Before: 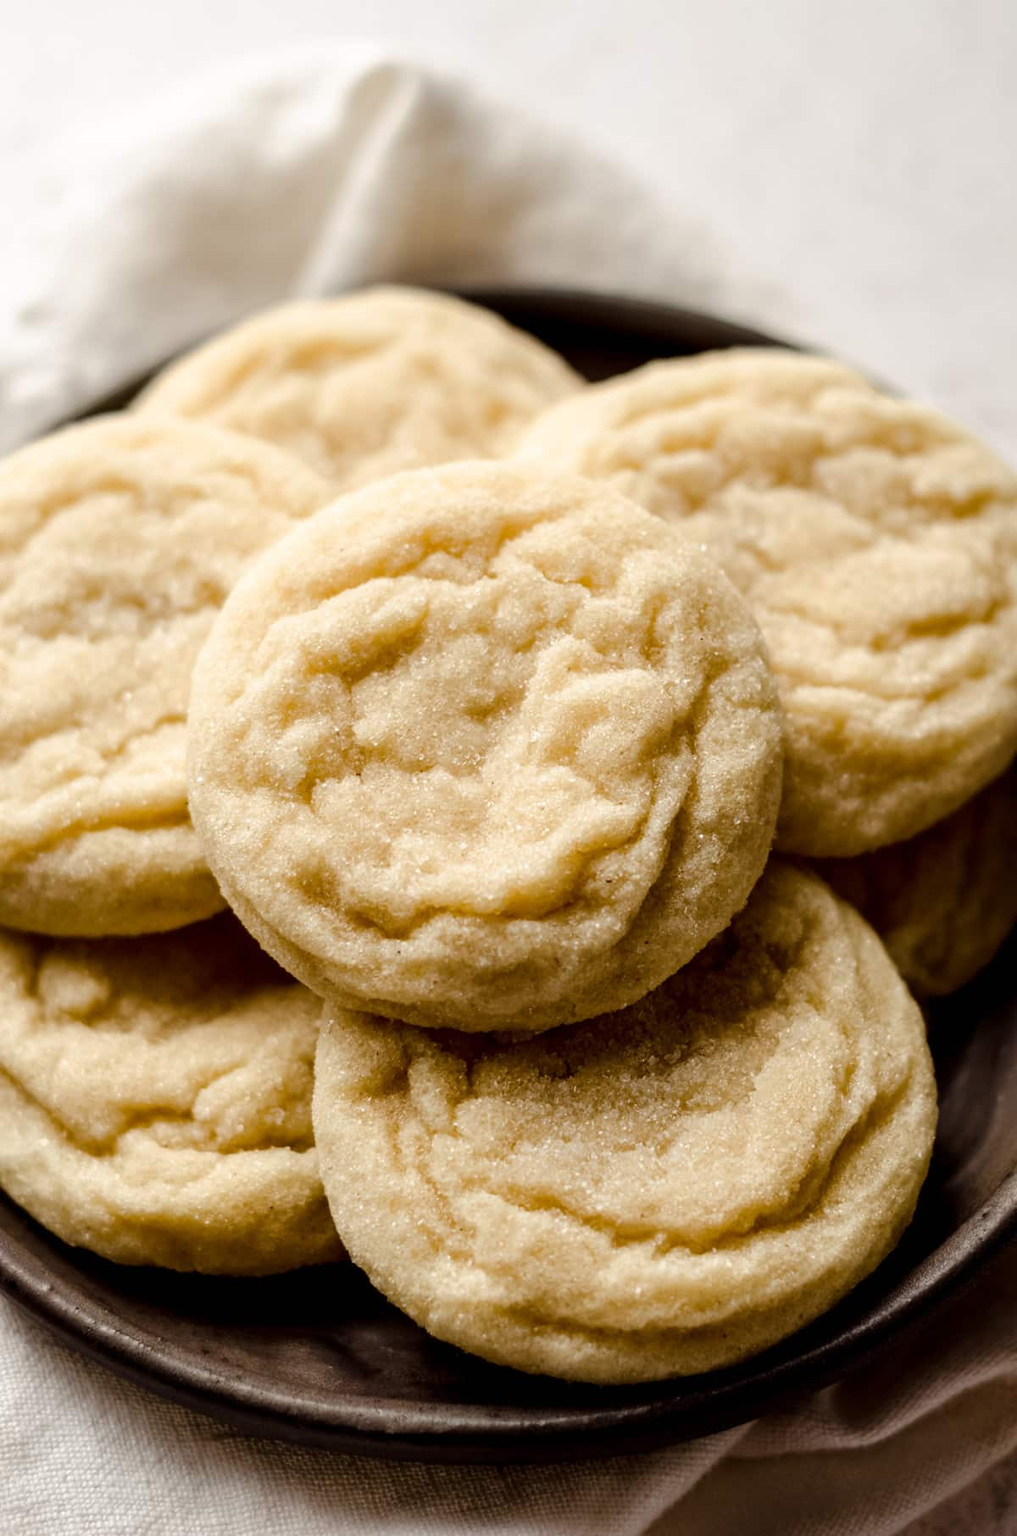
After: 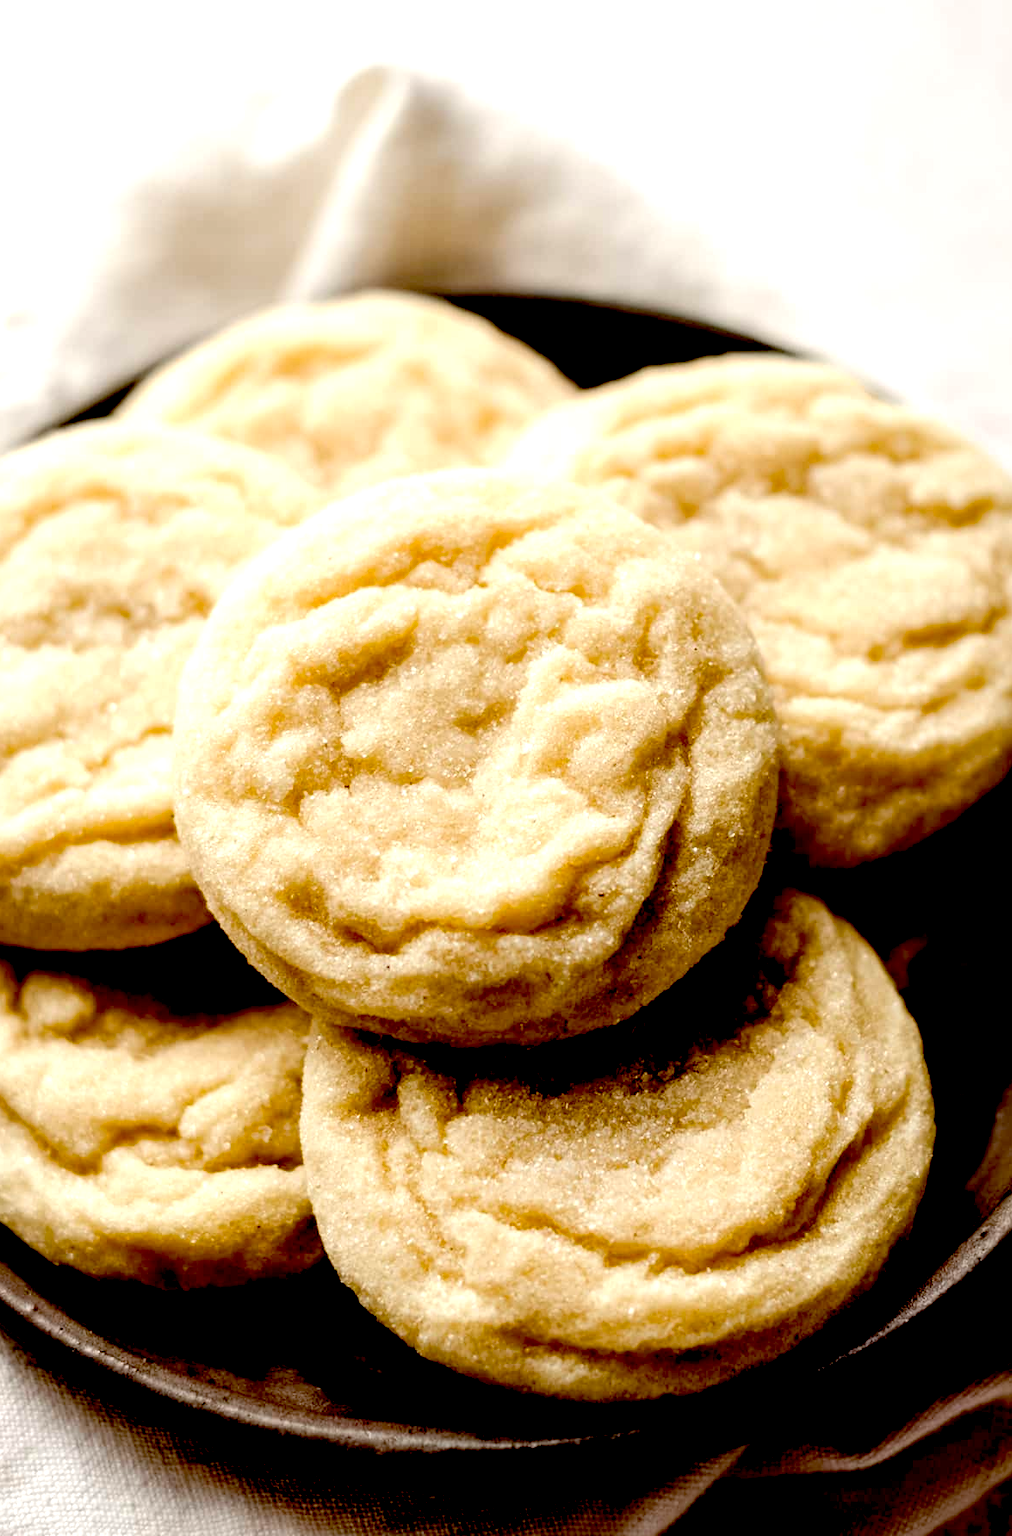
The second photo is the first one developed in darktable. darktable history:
exposure: black level correction 0.041, exposure 0.499 EV, compensate highlight preservation false
crop: left 1.713%, right 0.268%, bottom 1.499%
